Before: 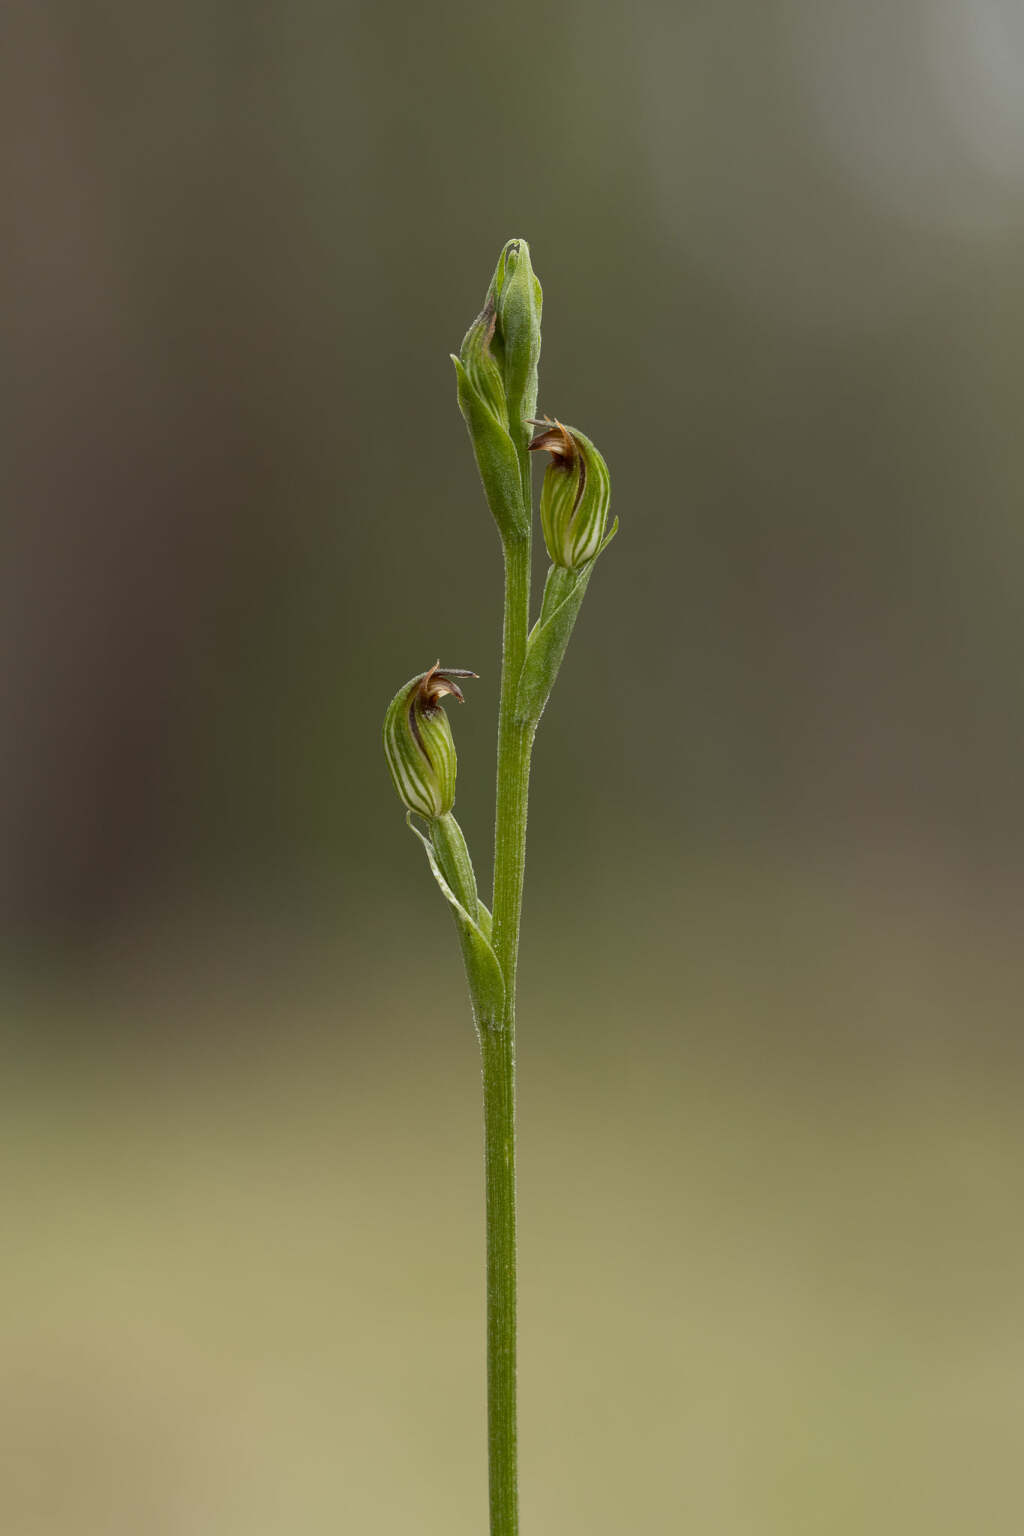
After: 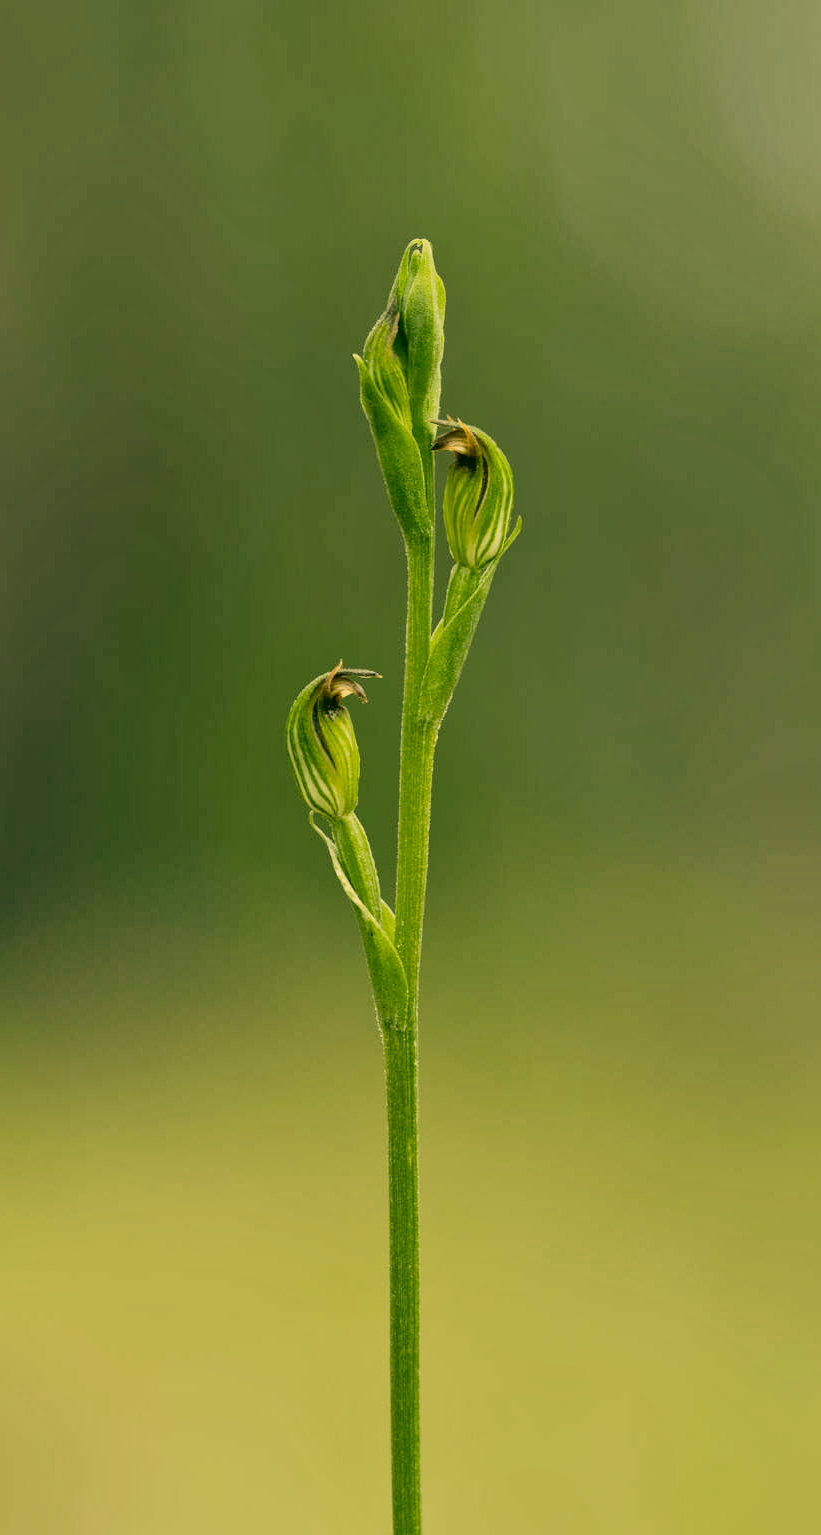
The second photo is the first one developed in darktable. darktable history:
filmic rgb: black relative exposure -7.65 EV, white relative exposure 4.56 EV, threshold 5.99 EV, hardness 3.61, contrast 1.257, enable highlight reconstruction true
crop and rotate: left 9.48%, right 10.295%
color correction: highlights a* 5.63, highlights b* 33.04, shadows a* -25.95, shadows b* 3.9
tone equalizer: -8 EV 1.01 EV, -7 EV 1.04 EV, -6 EV 1.02 EV, -5 EV 1.03 EV, -4 EV 0.993 EV, -3 EV 0.74 EV, -2 EV 0.504 EV, -1 EV 0.263 EV
